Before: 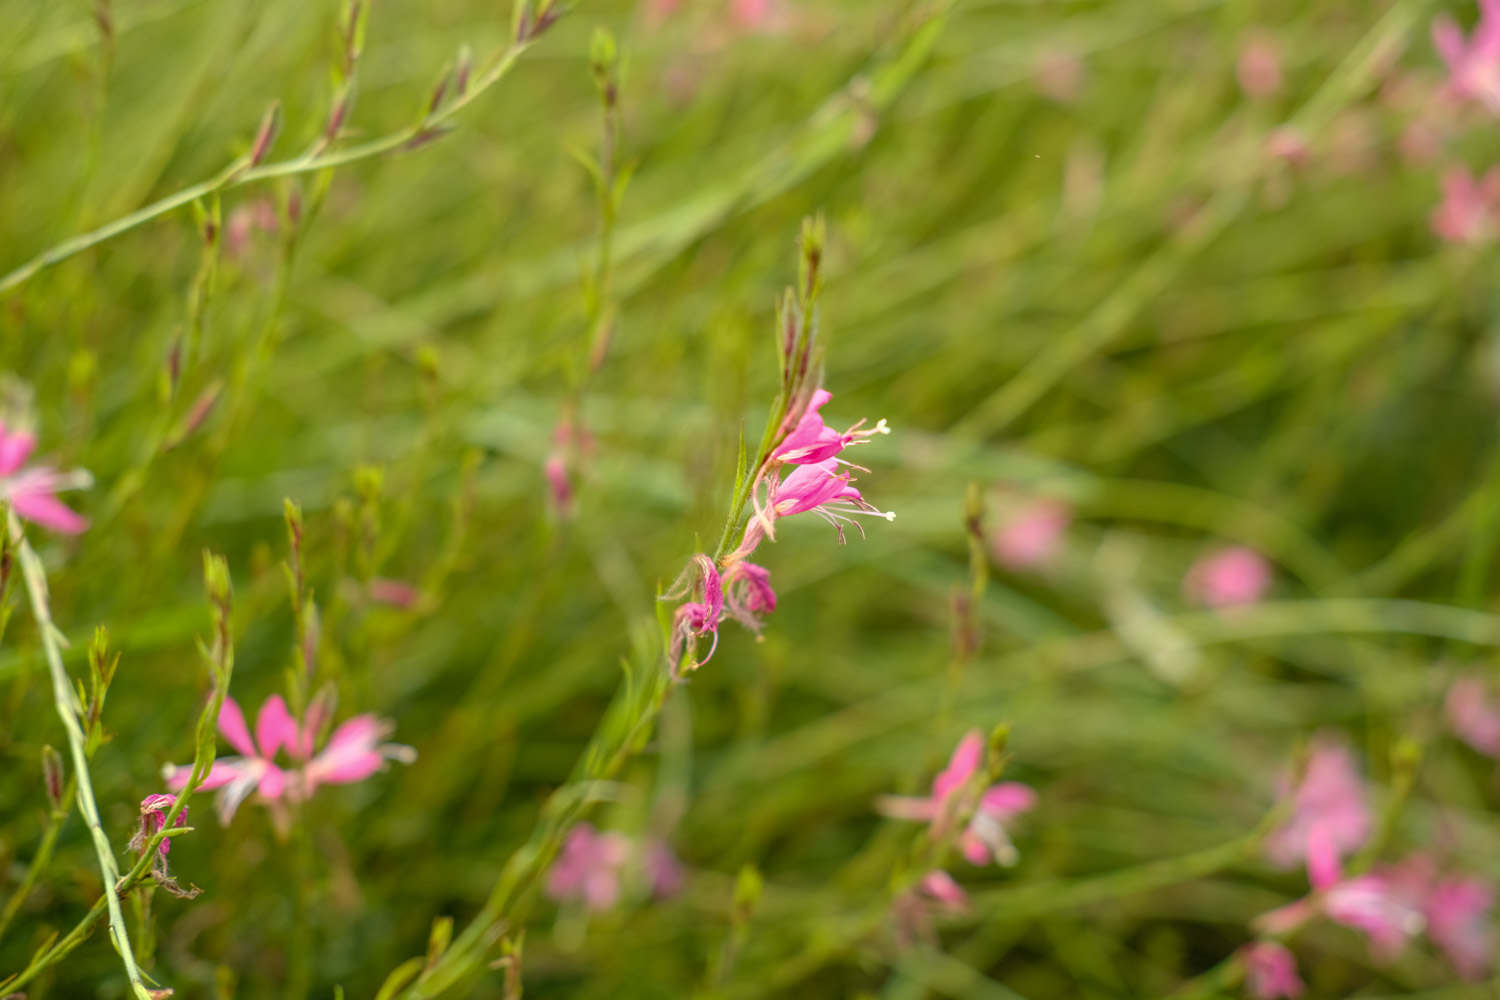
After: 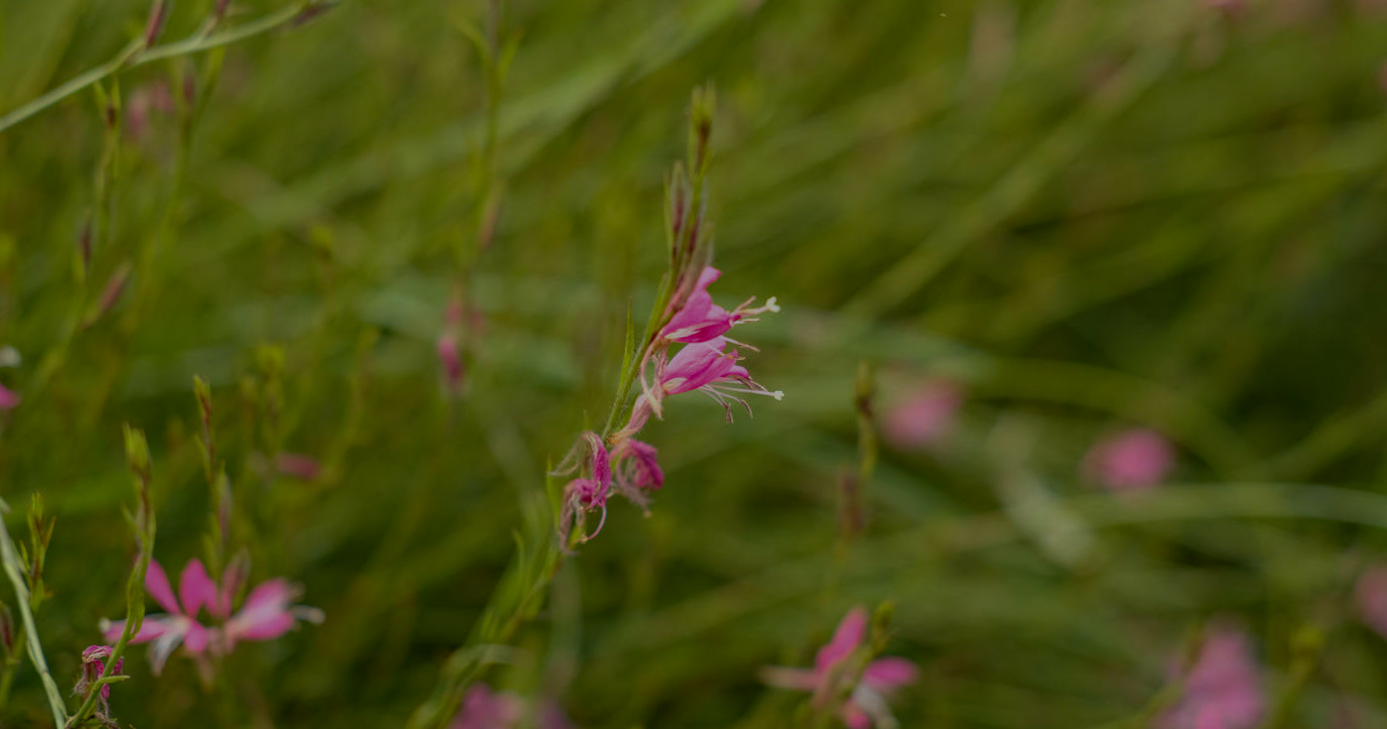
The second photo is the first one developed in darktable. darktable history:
exposure: exposure -1.468 EV, compensate highlight preservation false
crop and rotate: left 1.814%, top 12.818%, right 0.25%, bottom 9.225%
rotate and perspective: rotation 0.062°, lens shift (vertical) 0.115, lens shift (horizontal) -0.133, crop left 0.047, crop right 0.94, crop top 0.061, crop bottom 0.94
haze removal: compatibility mode true, adaptive false
